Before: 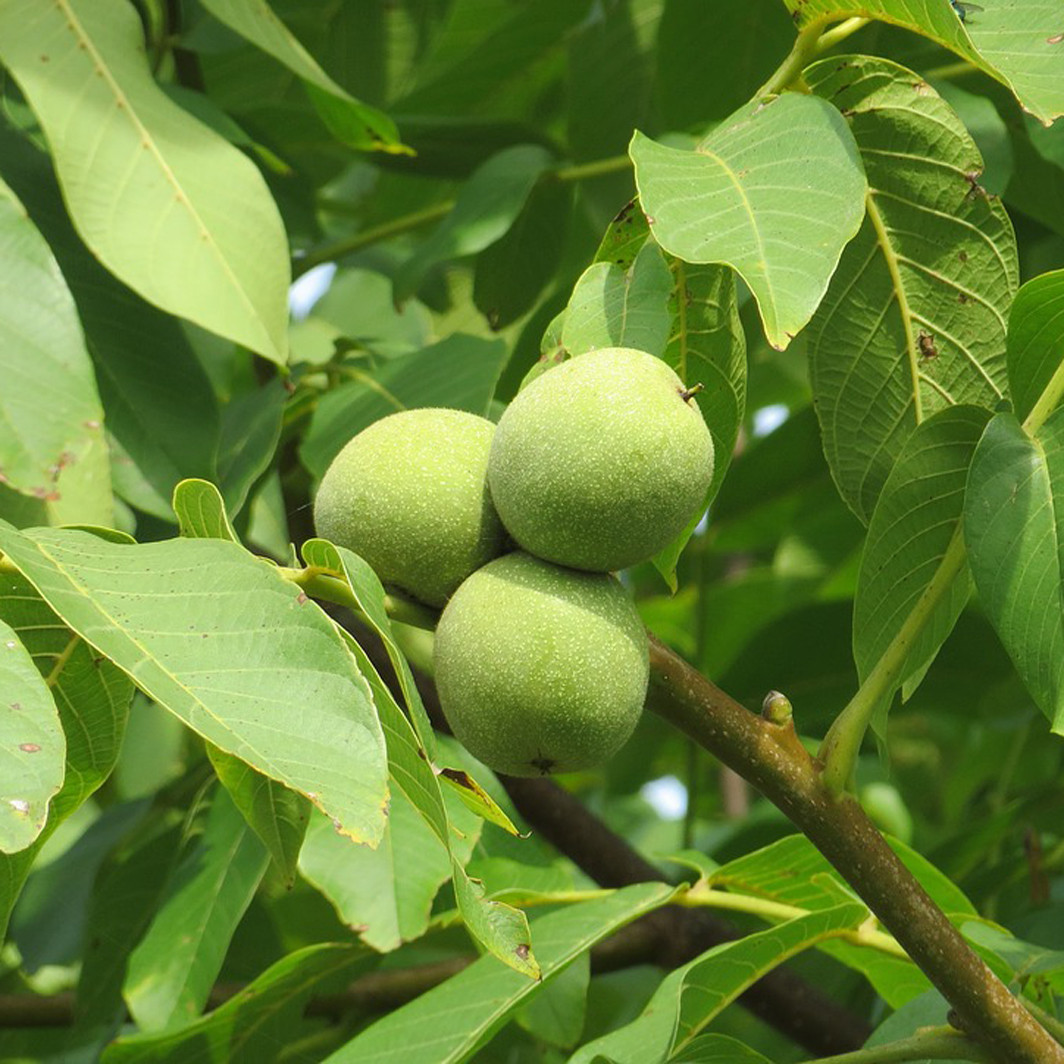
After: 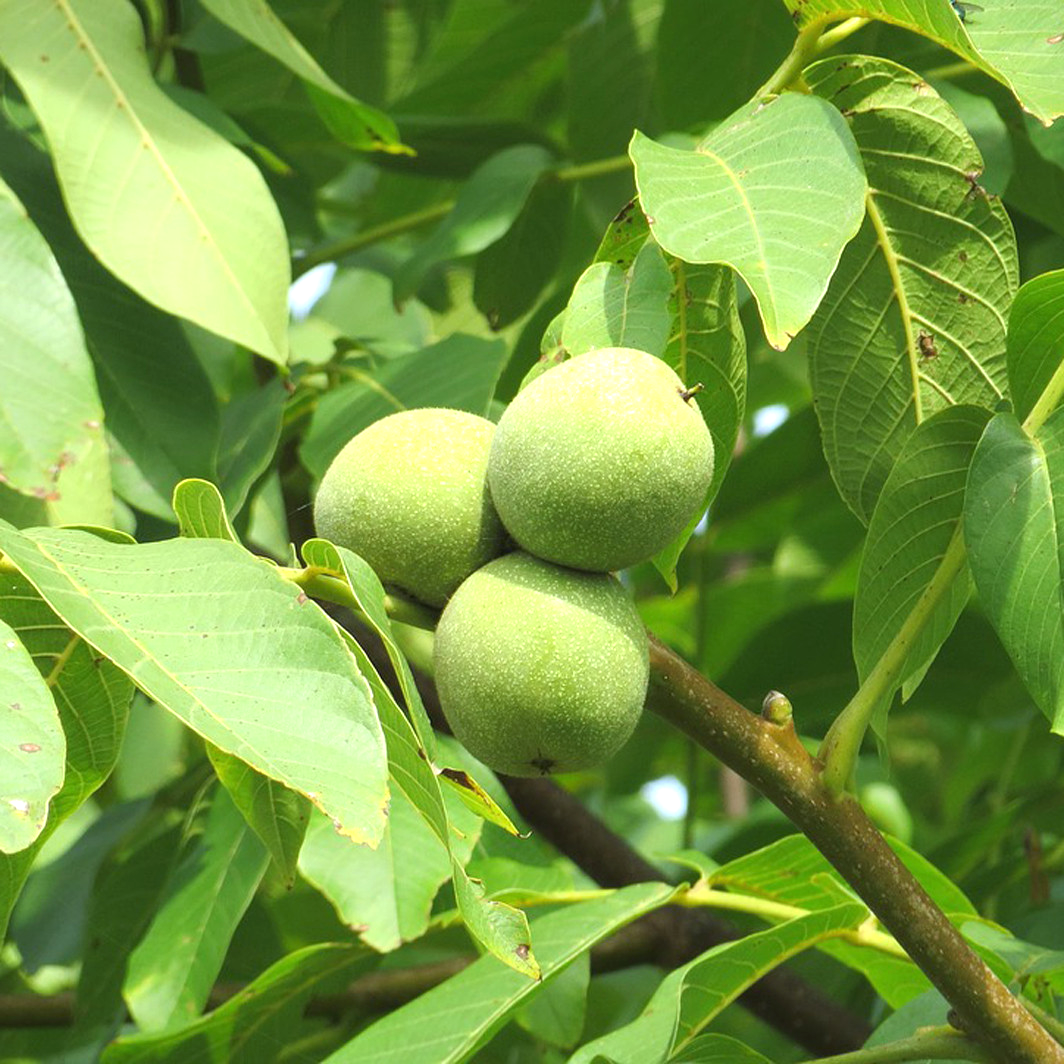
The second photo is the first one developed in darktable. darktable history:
white balance: red 0.983, blue 1.036
exposure: black level correction 0, exposure 0.5 EV, compensate highlight preservation false
